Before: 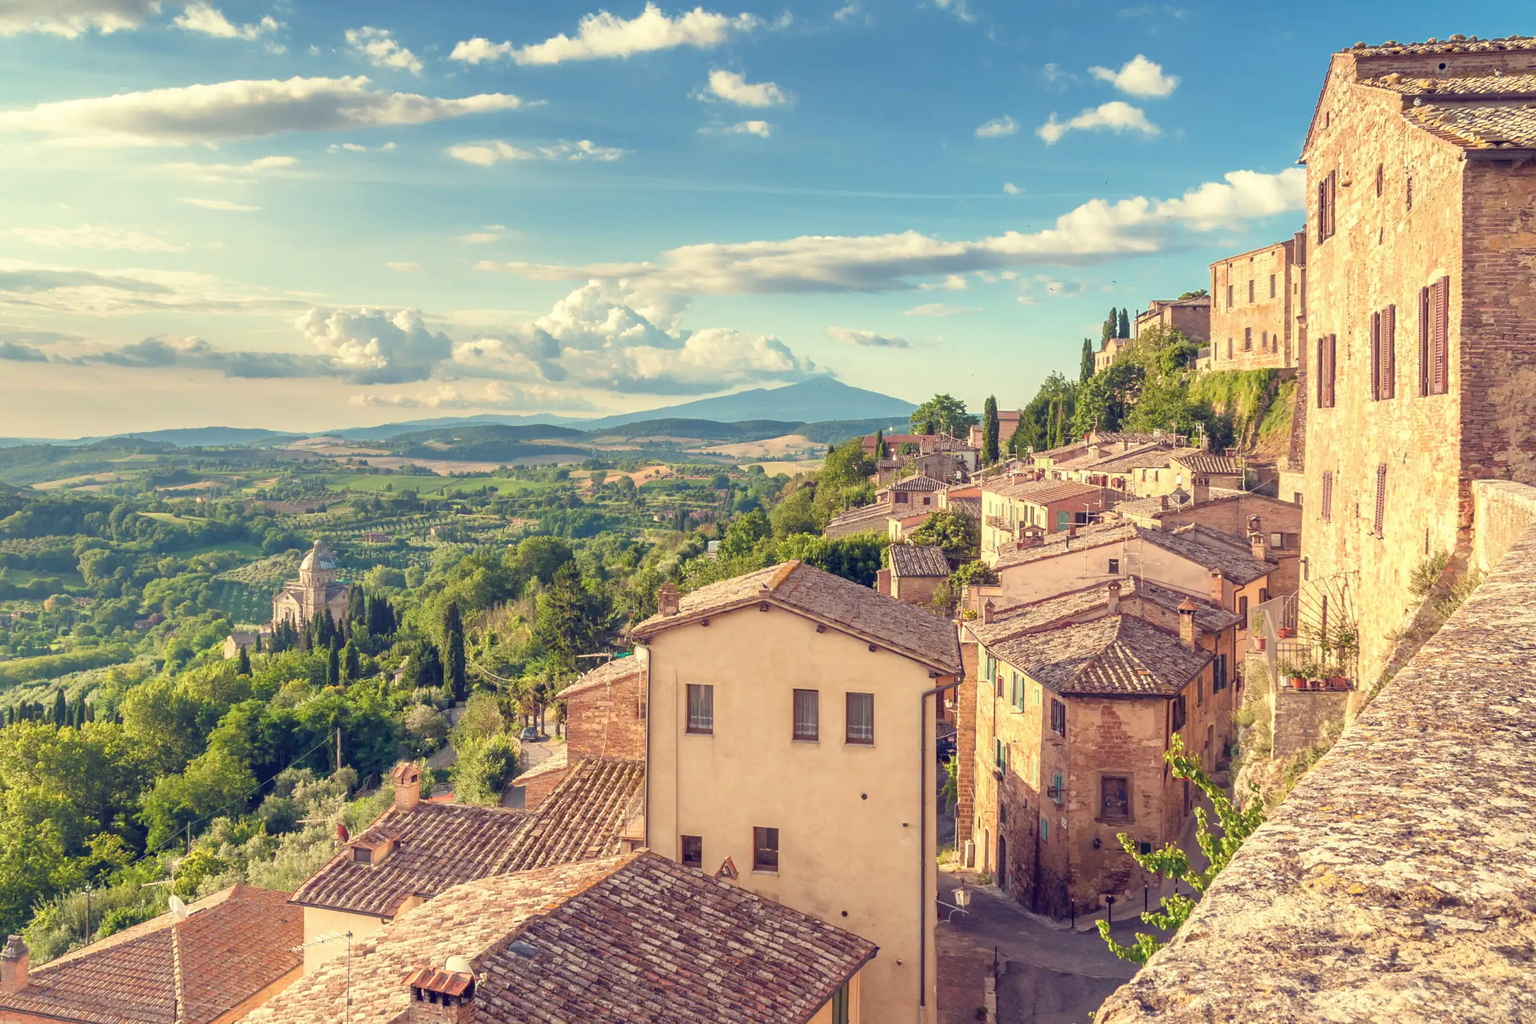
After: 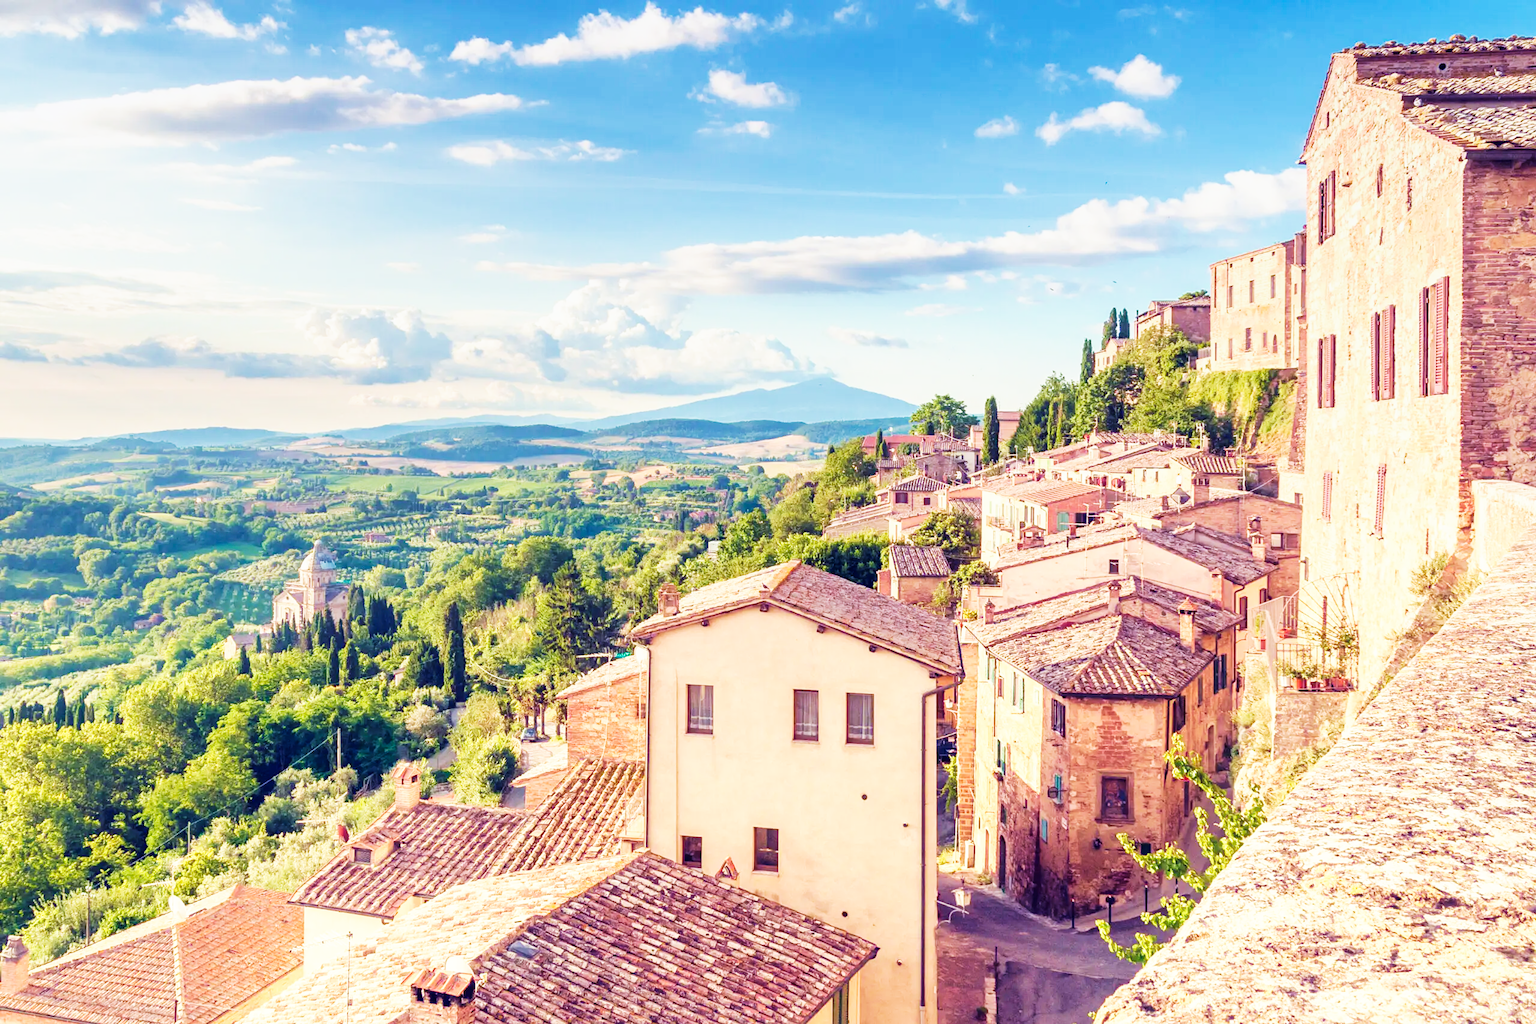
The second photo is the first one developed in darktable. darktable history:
graduated density: hue 238.83°, saturation 50%
velvia: on, module defaults
base curve: curves: ch0 [(0, 0) (0.007, 0.004) (0.027, 0.03) (0.046, 0.07) (0.207, 0.54) (0.442, 0.872) (0.673, 0.972) (1, 1)], preserve colors none
tone equalizer: on, module defaults
